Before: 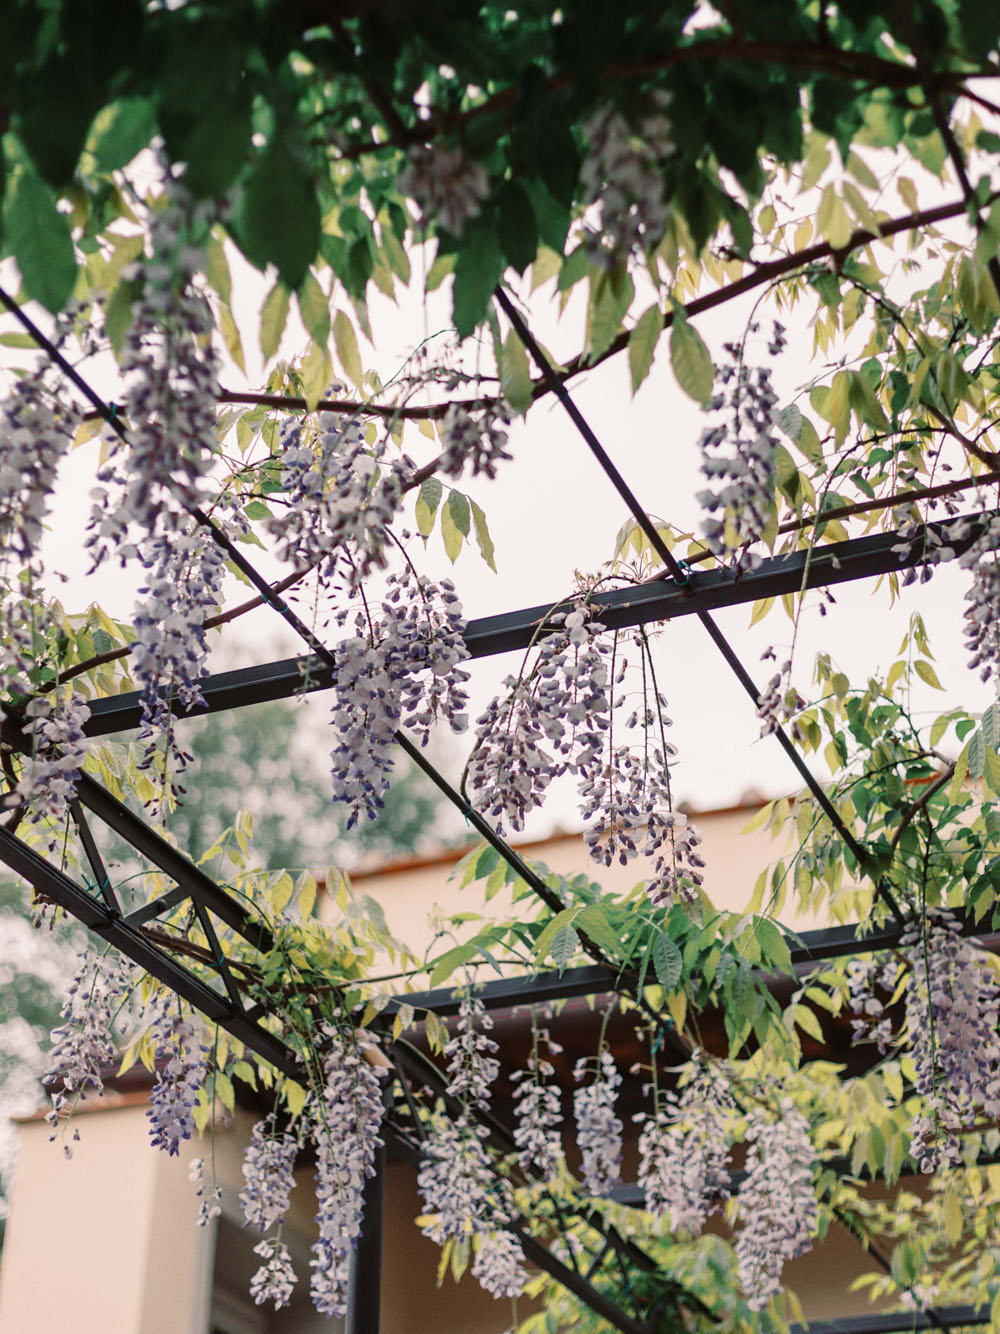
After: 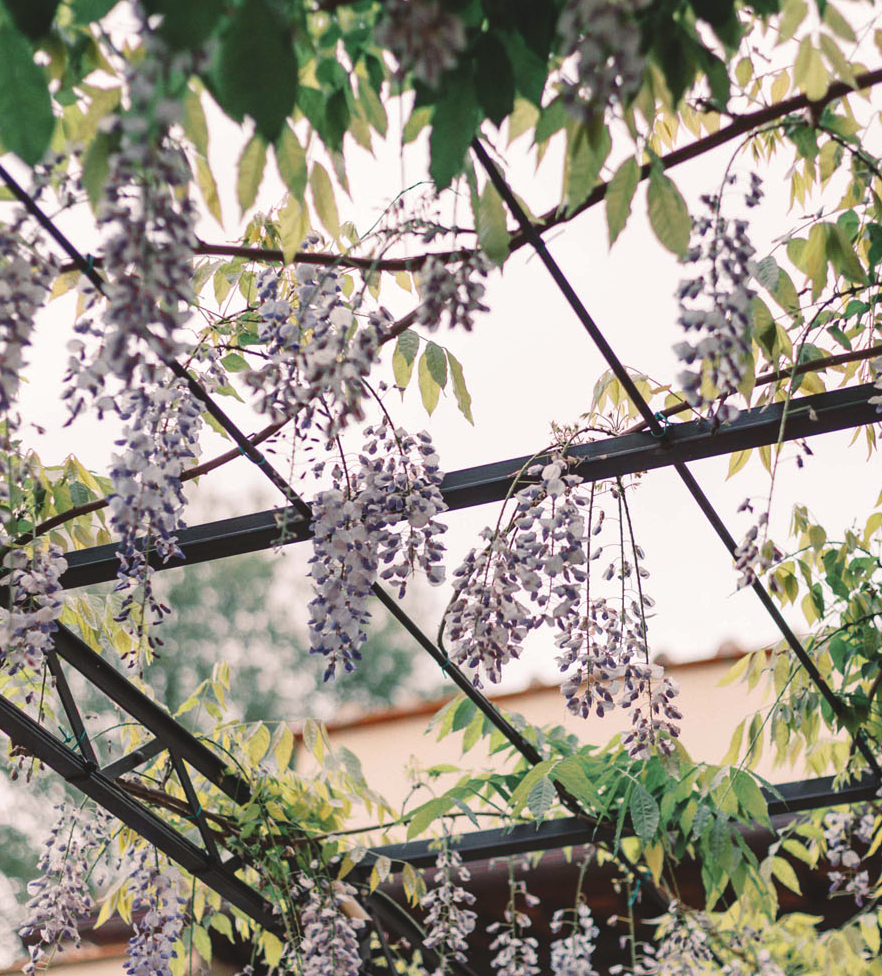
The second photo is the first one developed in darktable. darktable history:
exposure: black level correction -0.008, exposure 0.067 EV, compensate exposure bias true, compensate highlight preservation false
crop and rotate: left 2.38%, top 11.159%, right 9.368%, bottom 15.647%
shadows and highlights: radius 329.29, shadows 54.29, highlights -99.92, compress 94.23%, soften with gaussian
